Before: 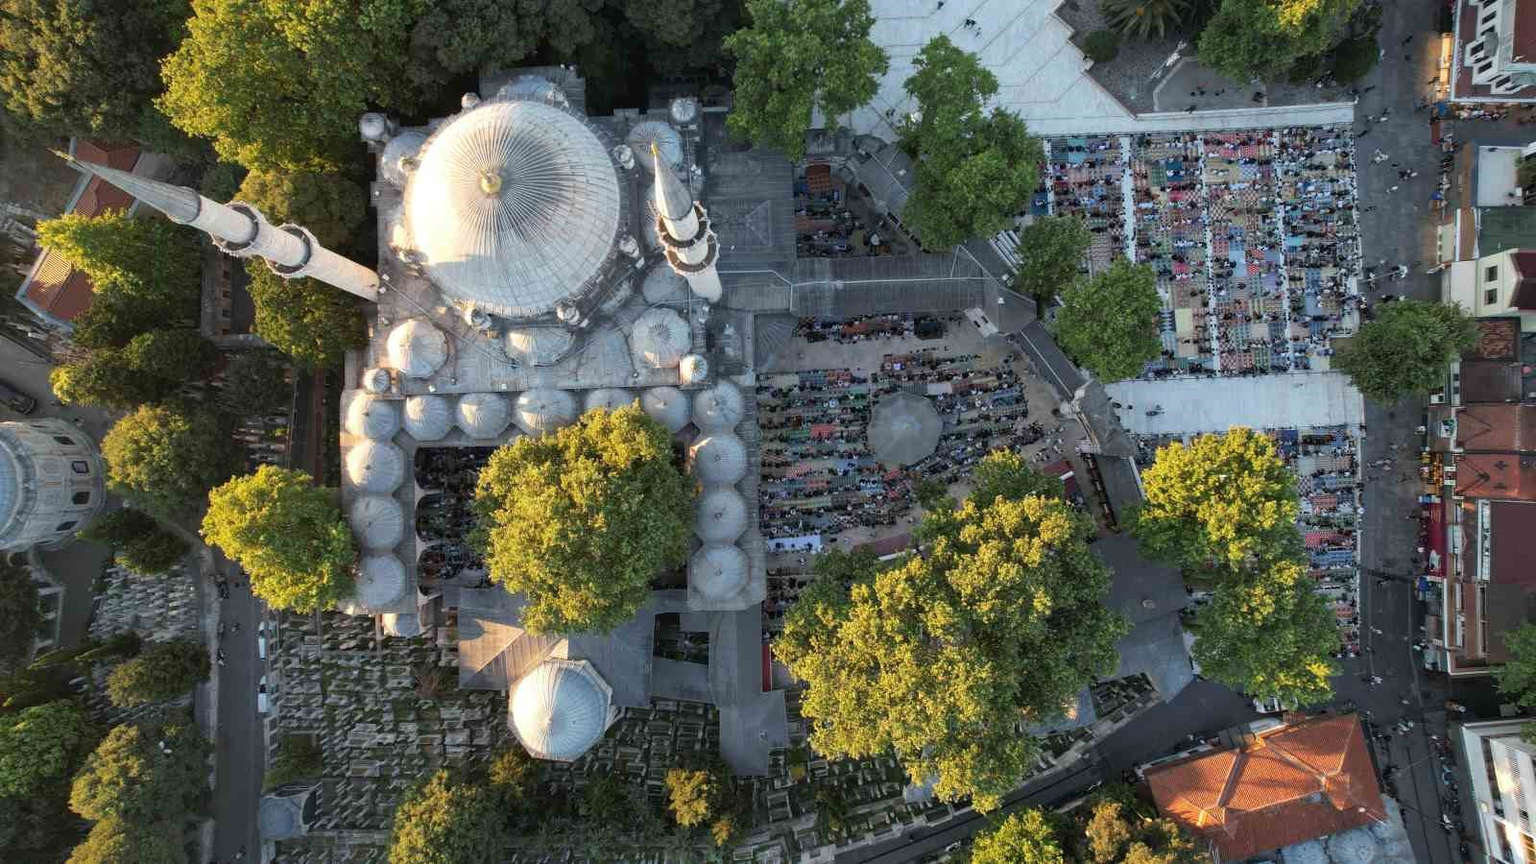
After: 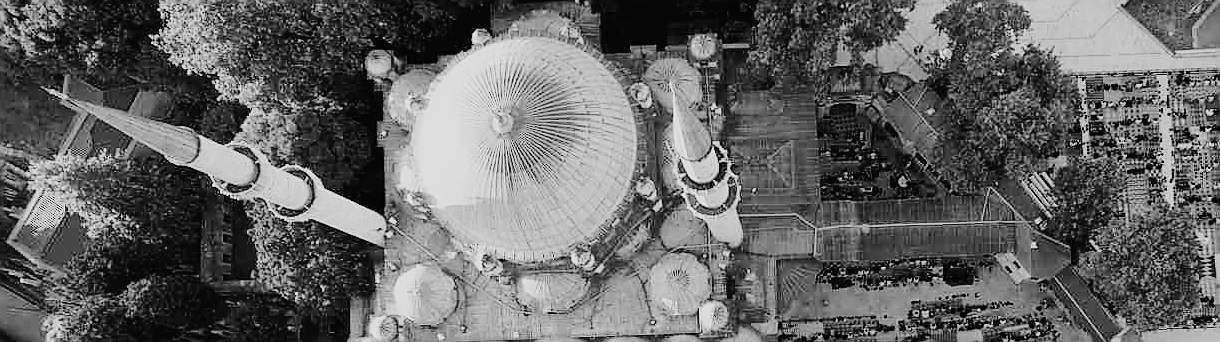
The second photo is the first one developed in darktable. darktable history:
crop: left 0.579%, top 7.627%, right 23.167%, bottom 54.275%
monochrome: a -6.99, b 35.61, size 1.4
filmic rgb: black relative exposure -7.65 EV, white relative exposure 4.56 EV, hardness 3.61
tone curve: curves: ch0 [(0, 0) (0.003, 0.013) (0.011, 0.016) (0.025, 0.021) (0.044, 0.029) (0.069, 0.039) (0.1, 0.056) (0.136, 0.085) (0.177, 0.14) (0.224, 0.201) (0.277, 0.28) (0.335, 0.372) (0.399, 0.475) (0.468, 0.567) (0.543, 0.643) (0.623, 0.722) (0.709, 0.801) (0.801, 0.859) (0.898, 0.927) (1, 1)], preserve colors none
sharpen: radius 1.4, amount 1.25, threshold 0.7
